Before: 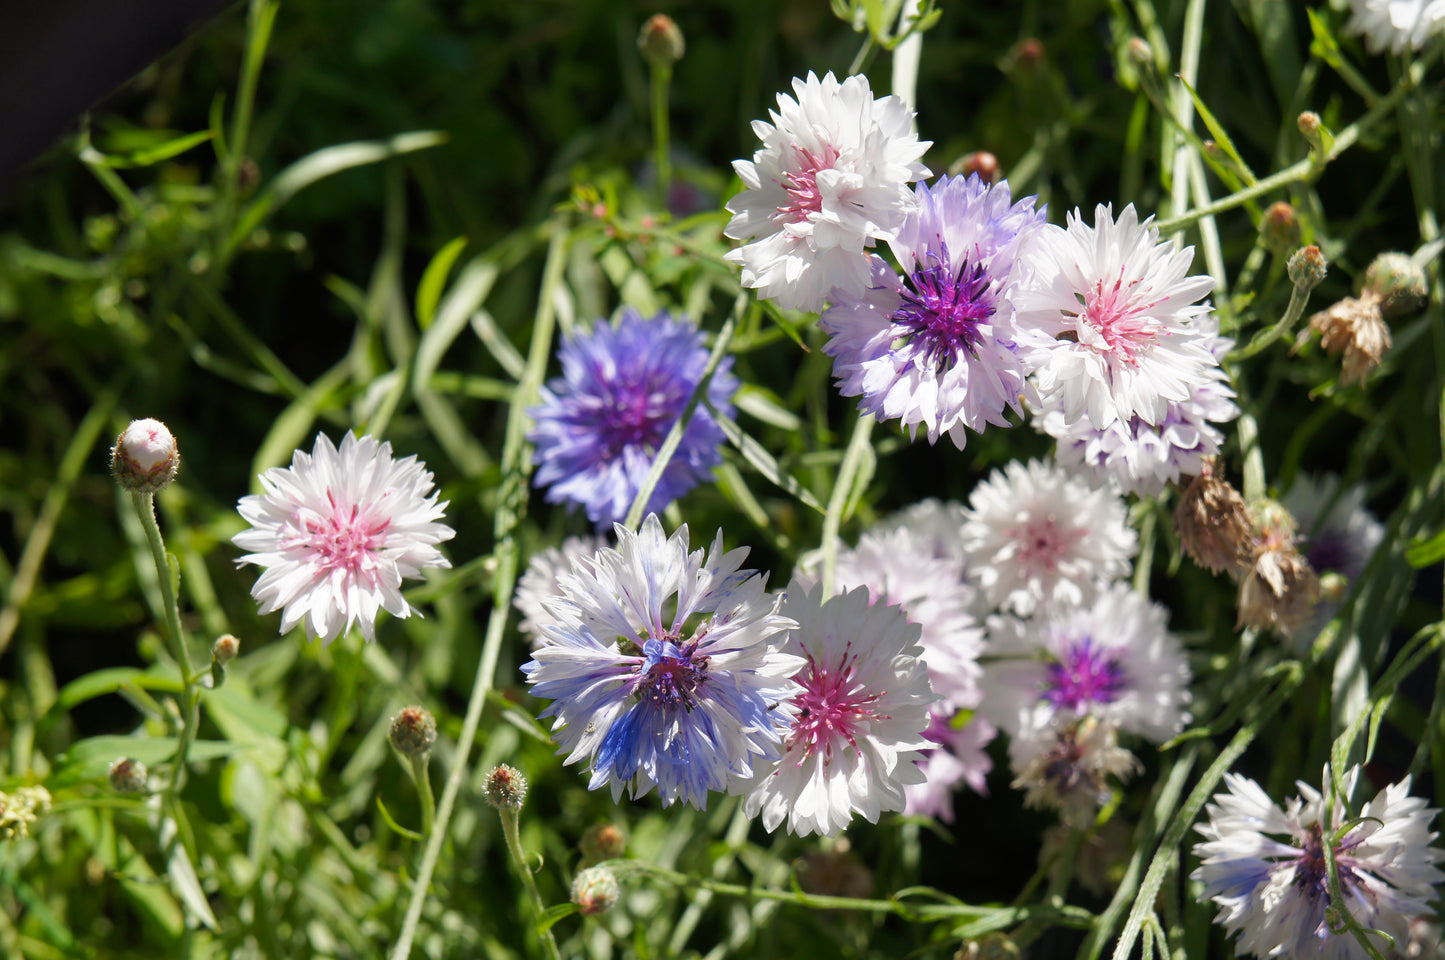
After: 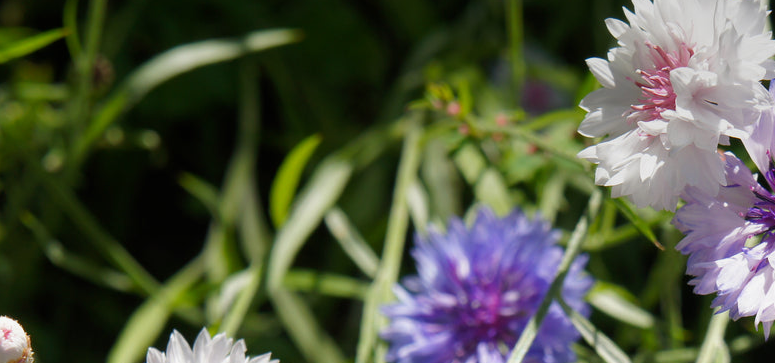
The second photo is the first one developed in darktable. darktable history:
crop: left 10.121%, top 10.631%, right 36.218%, bottom 51.526%
graduated density: on, module defaults
